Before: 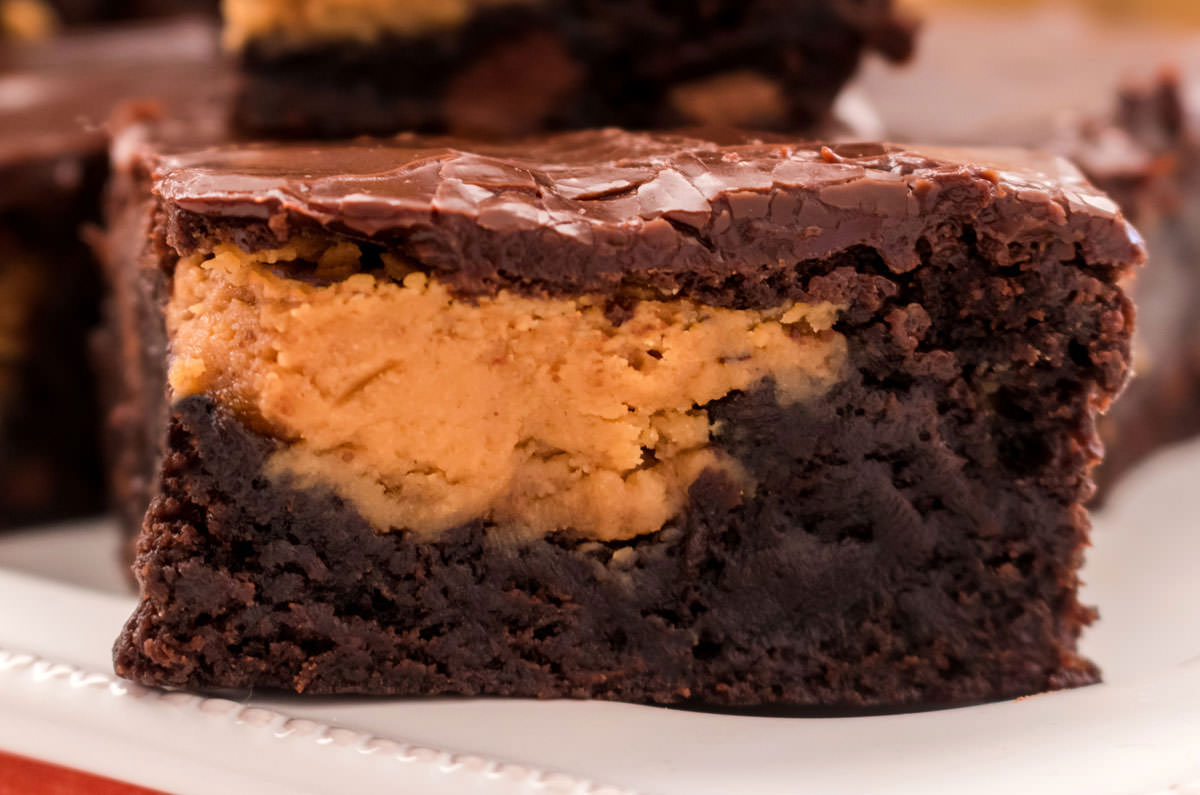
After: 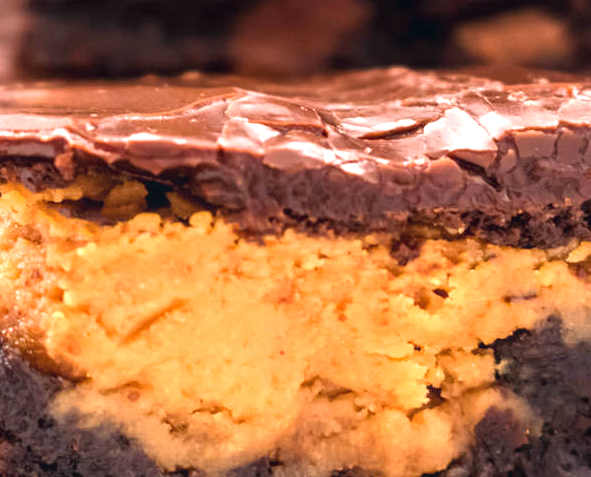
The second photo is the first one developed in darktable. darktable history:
local contrast: detail 110%
exposure: black level correction 0, exposure 1.1 EV, compensate exposure bias true, compensate highlight preservation false
white balance: red 0.976, blue 1.04
crop: left 17.835%, top 7.675%, right 32.881%, bottom 32.213%
color correction: highlights a* 0.207, highlights b* 2.7, shadows a* -0.874, shadows b* -4.78
